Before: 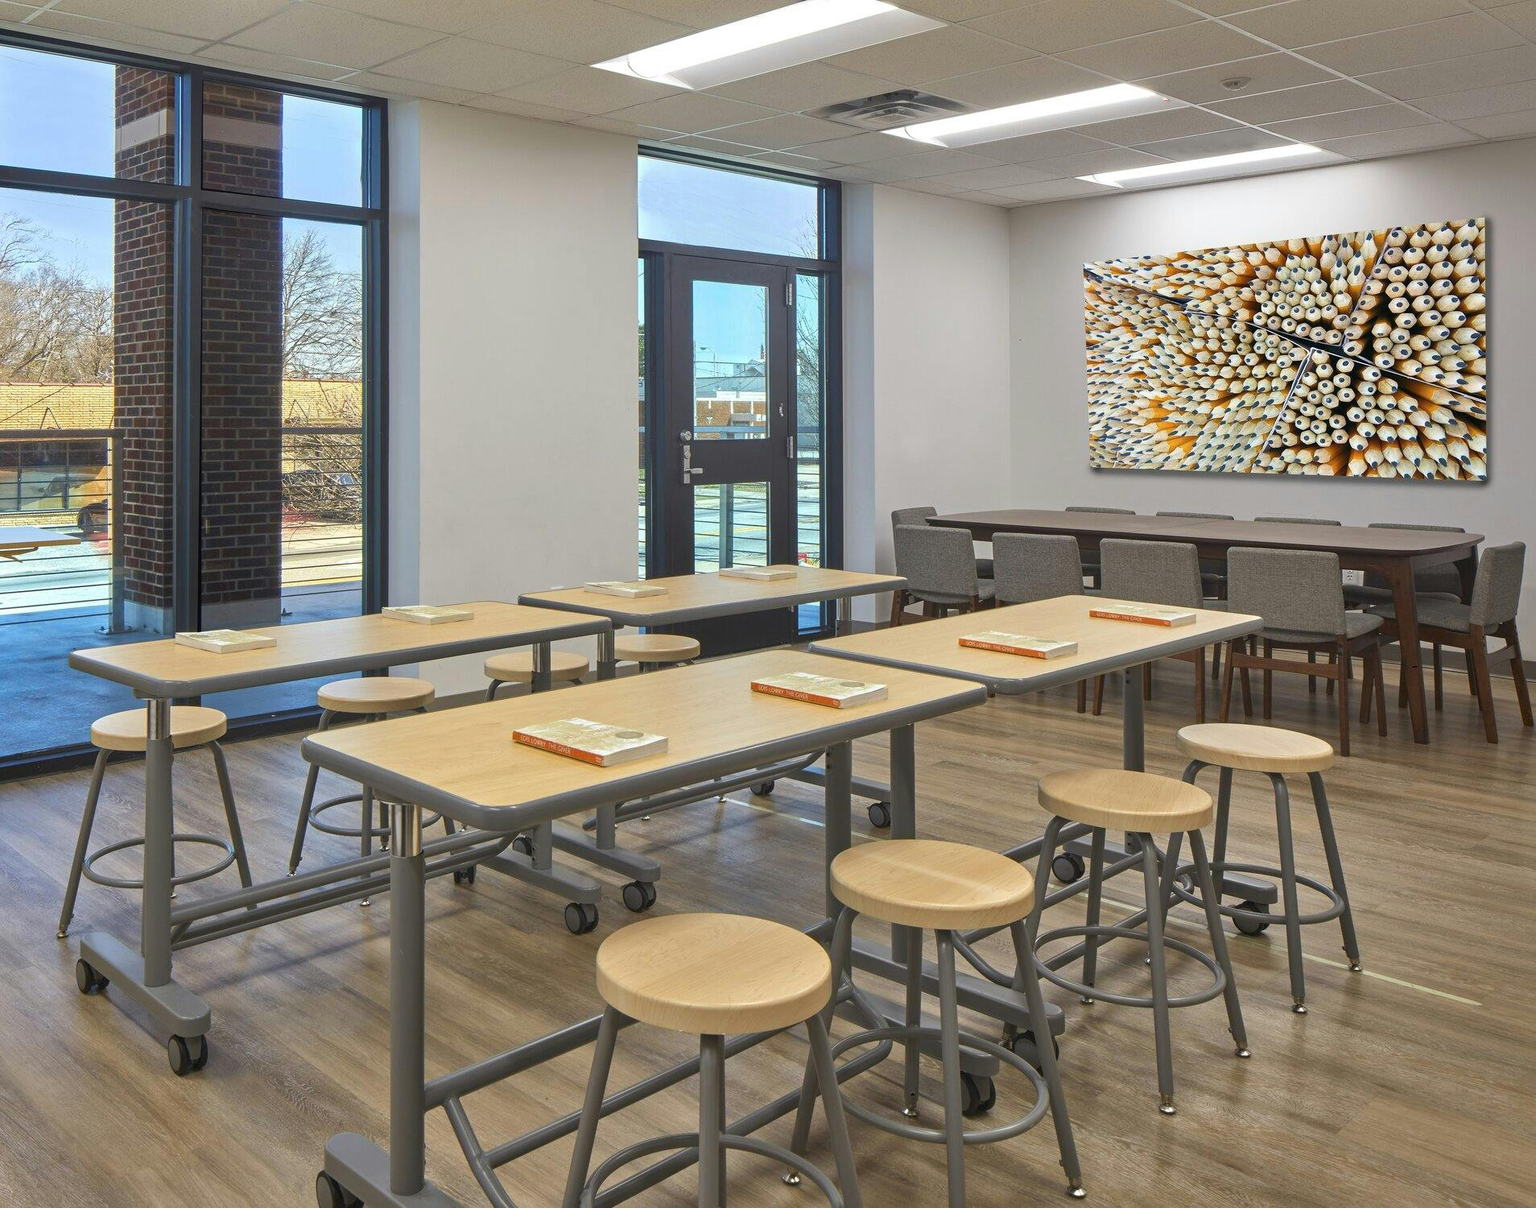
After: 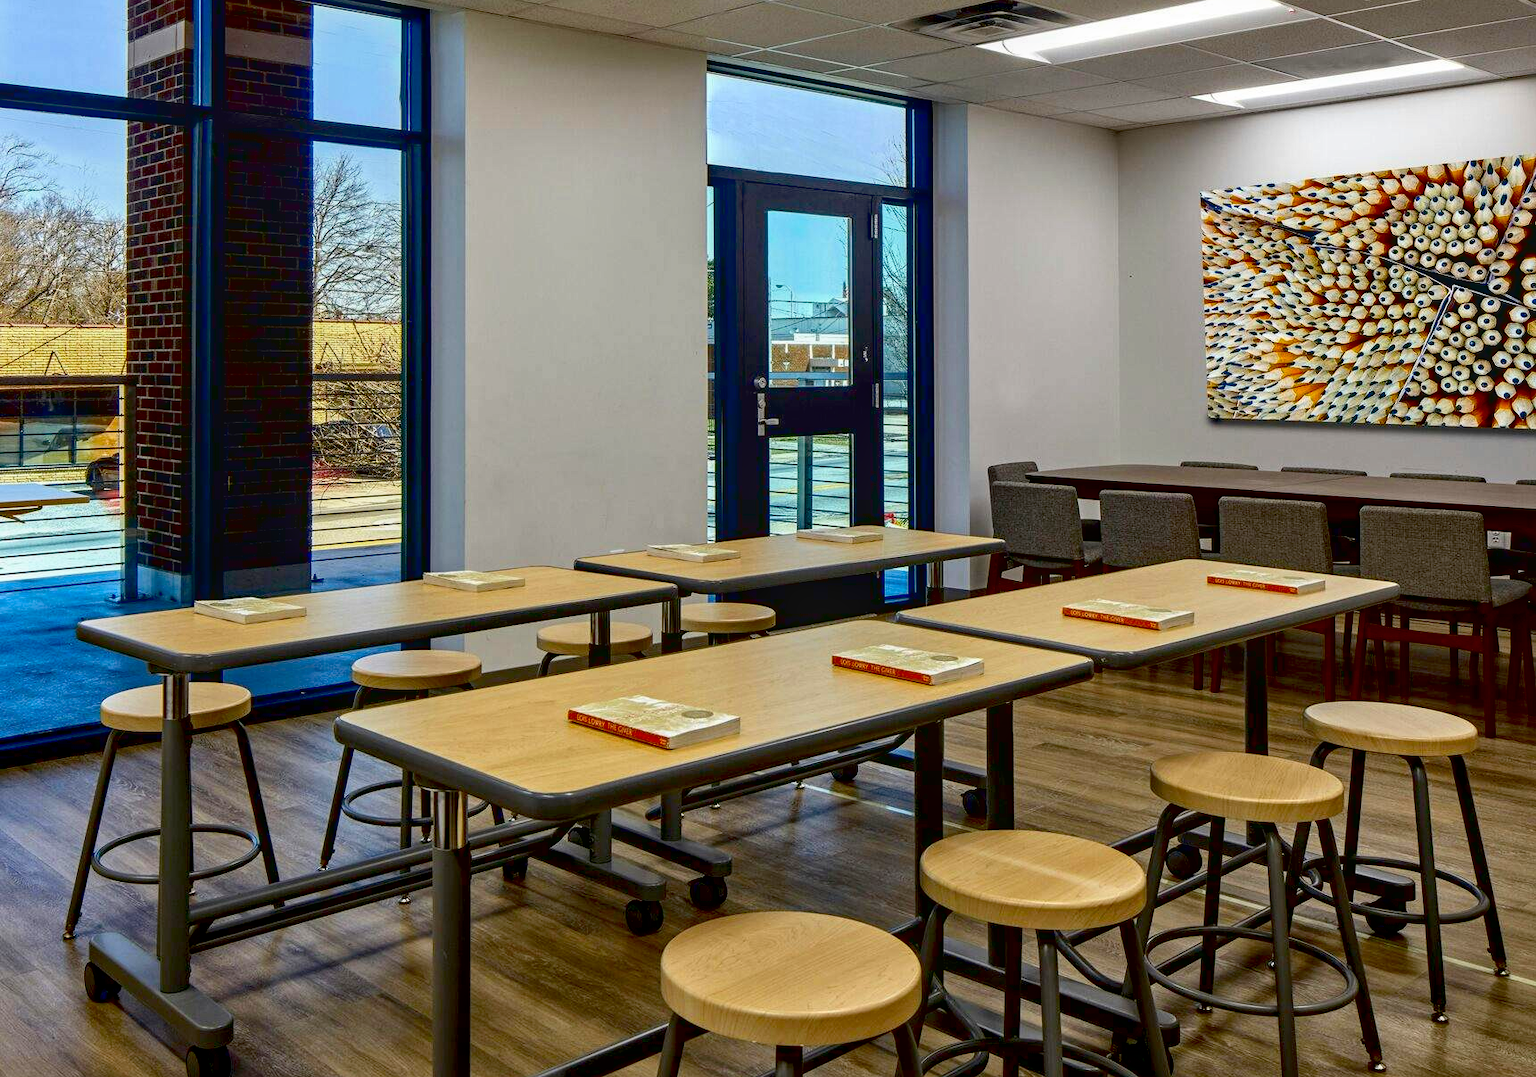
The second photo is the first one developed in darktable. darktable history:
crop: top 7.49%, right 9.717%, bottom 11.943%
local contrast: detail 115%
exposure: black level correction 0.056, compensate highlight preservation false
contrast brightness saturation: contrast 0.12, brightness -0.12, saturation 0.2
